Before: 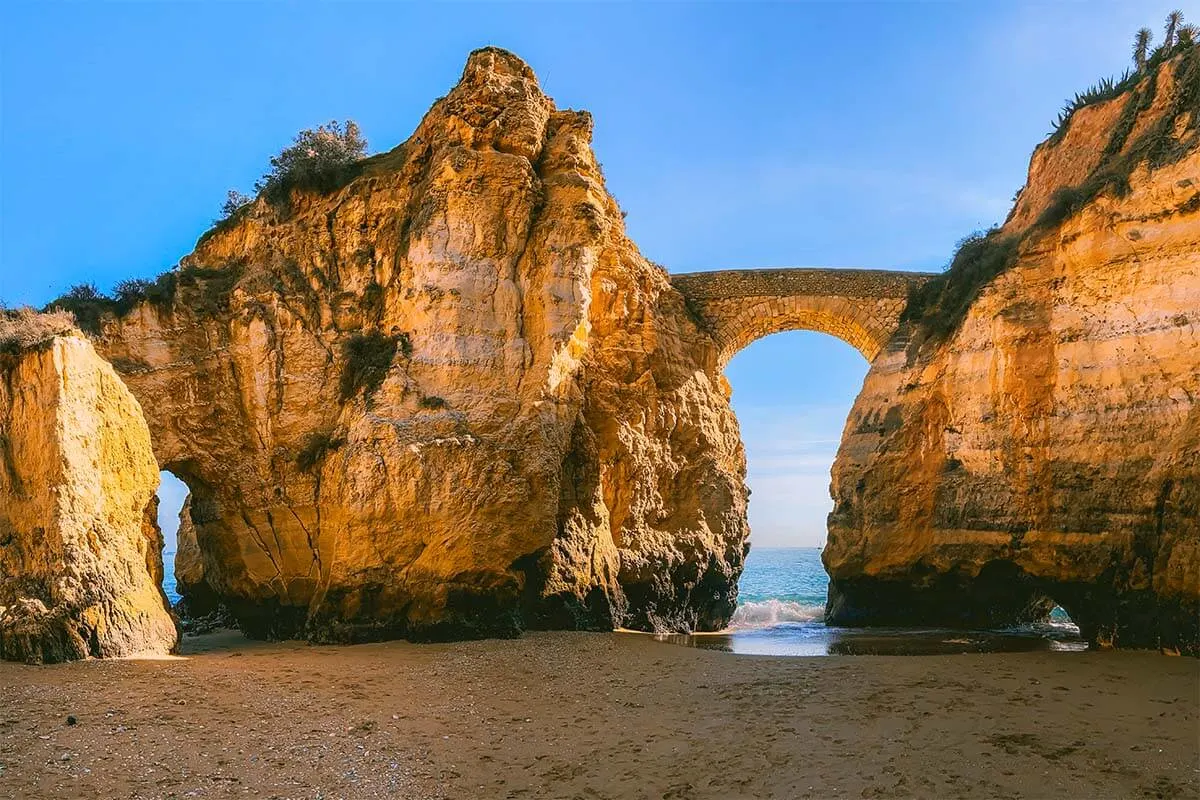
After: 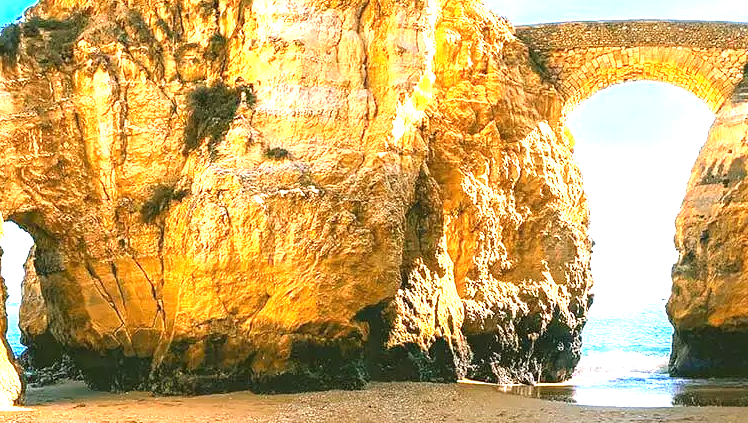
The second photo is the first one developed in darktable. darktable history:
tone equalizer: -8 EV -0.426 EV, -7 EV -0.428 EV, -6 EV -0.373 EV, -5 EV -0.222 EV, -3 EV 0.246 EV, -2 EV 0.36 EV, -1 EV 0.389 EV, +0 EV 0.439 EV
exposure: black level correction 0, exposure 1.461 EV, compensate exposure bias true, compensate highlight preservation false
crop: left 13.065%, top 31.219%, right 24.542%, bottom 15.822%
